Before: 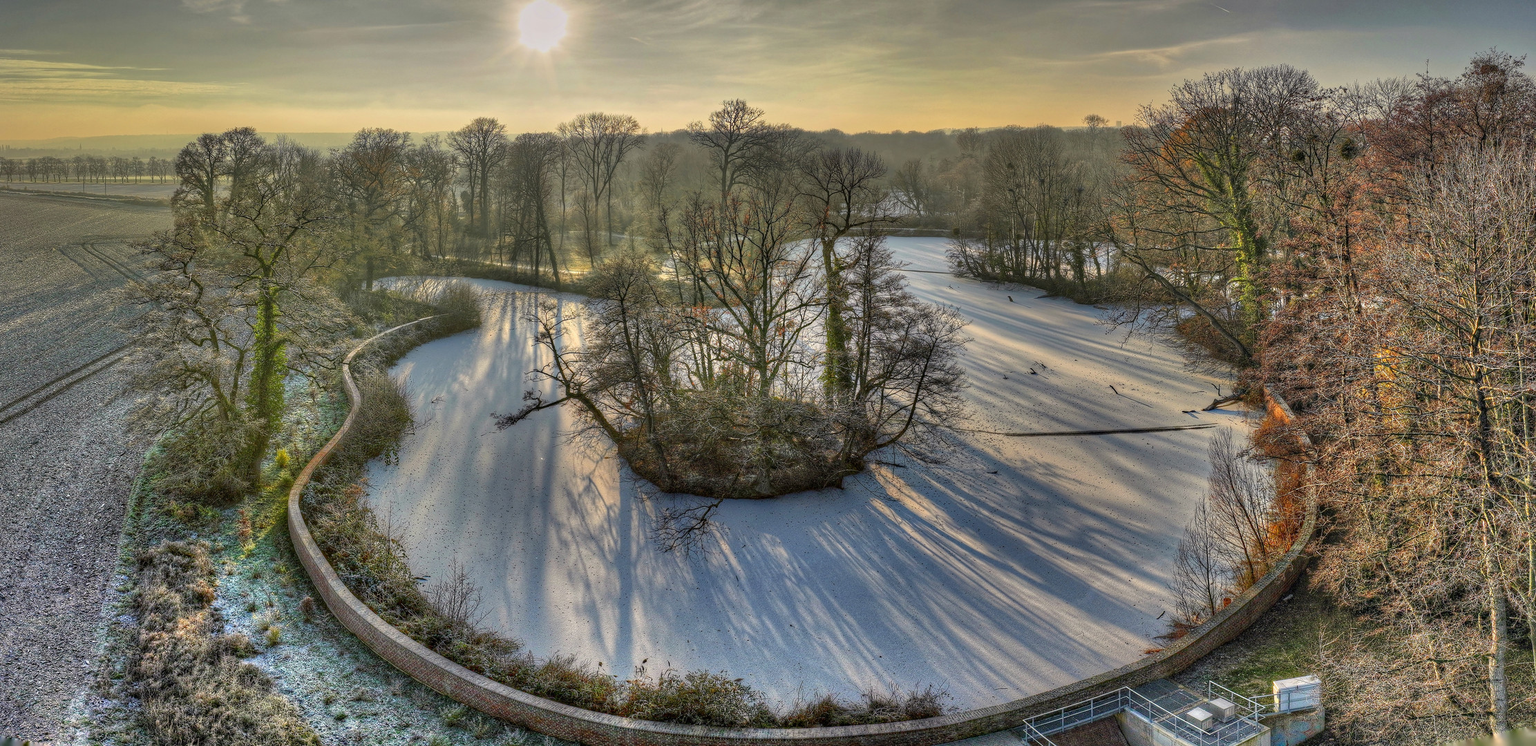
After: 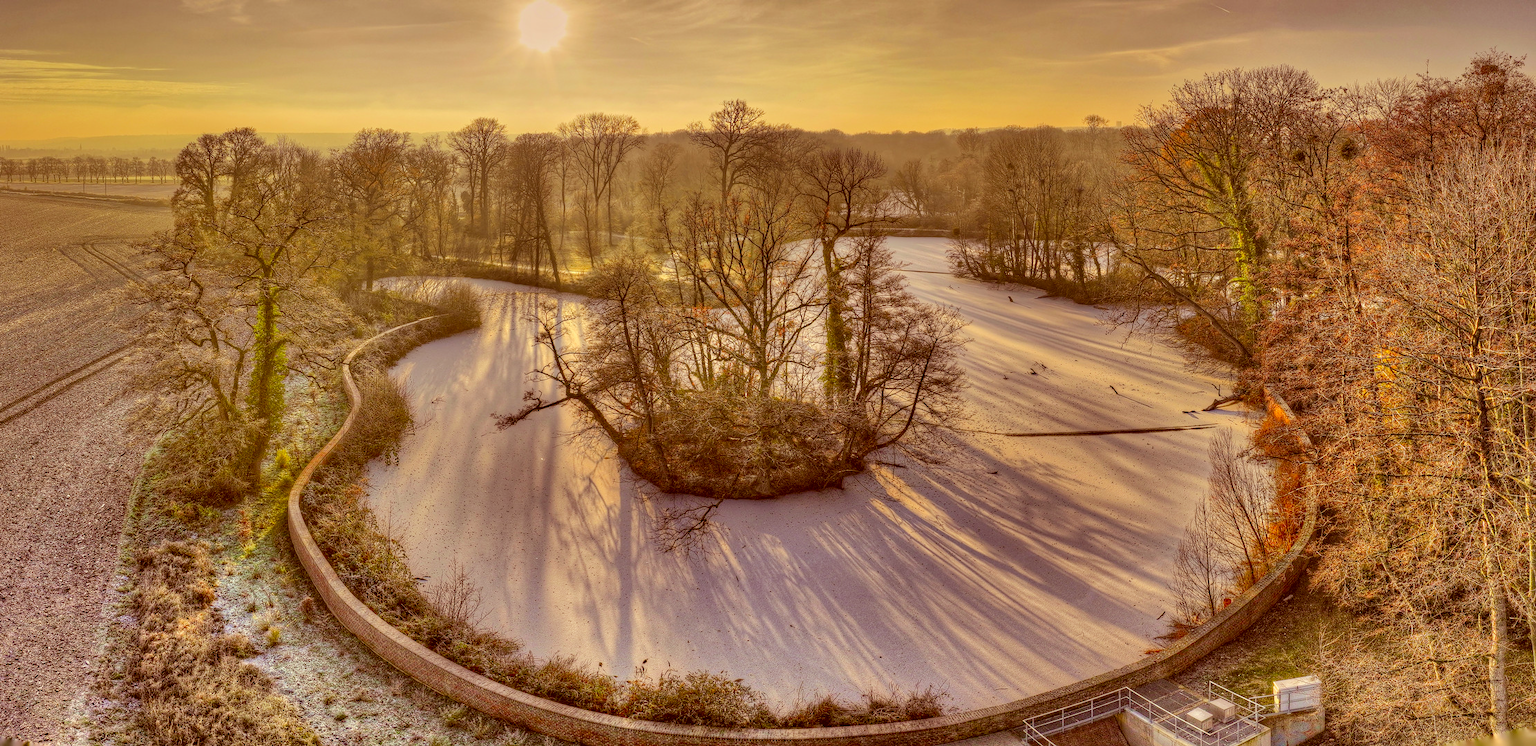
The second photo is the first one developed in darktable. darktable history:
base curve: curves: ch0 [(0, 0) (0.262, 0.32) (0.722, 0.705) (1, 1)]
white balance: red 0.967, blue 1.049
color correction: highlights a* 1.12, highlights b* 24.26, shadows a* 15.58, shadows b* 24.26
rgb levels: mode RGB, independent channels, levels [[0, 0.474, 1], [0, 0.5, 1], [0, 0.5, 1]]
